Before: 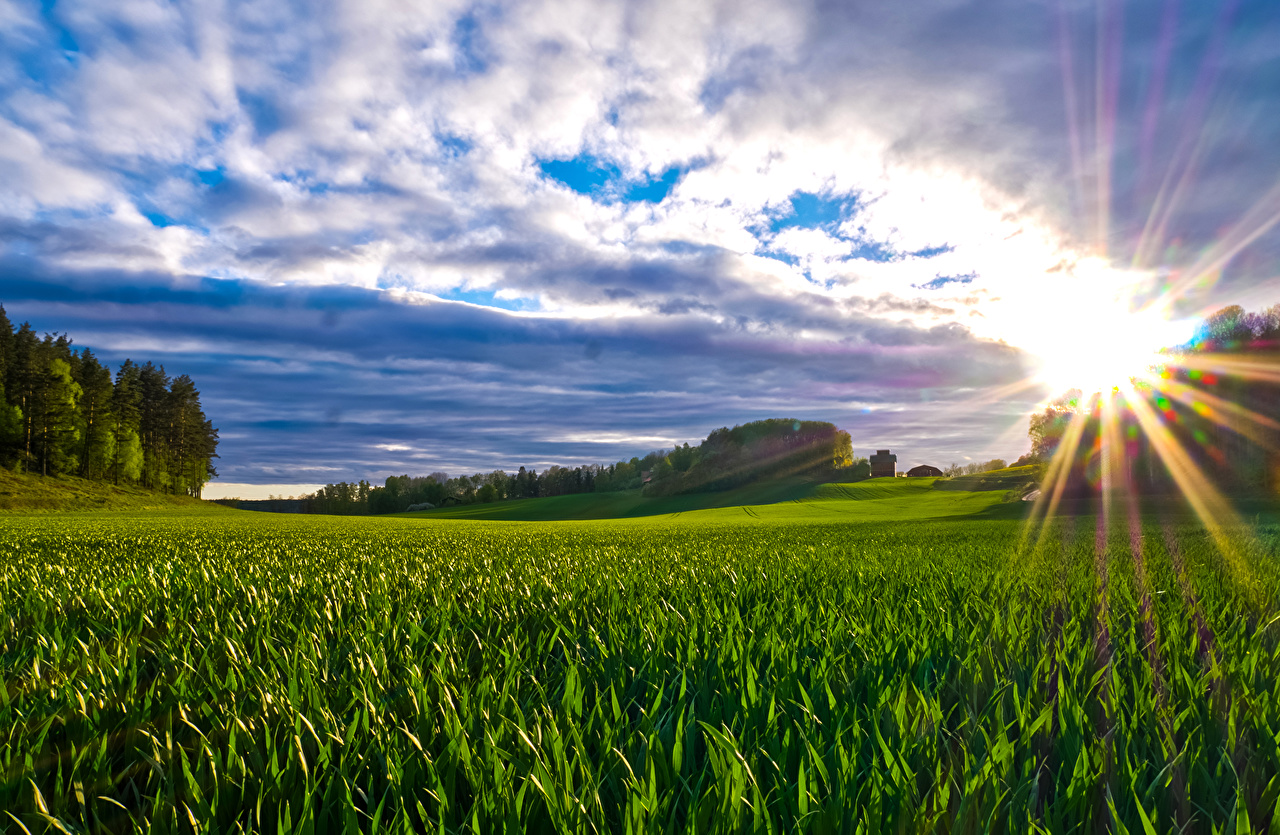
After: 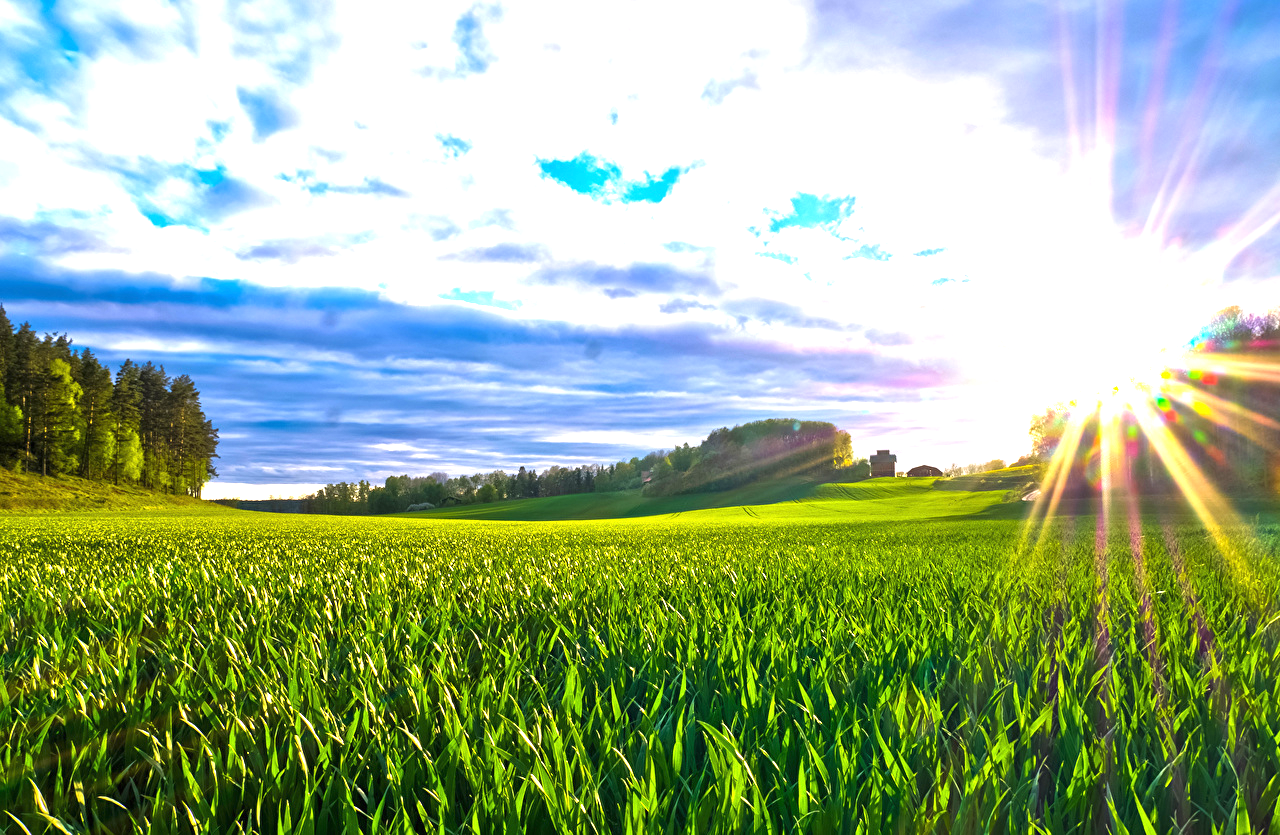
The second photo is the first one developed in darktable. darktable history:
exposure: black level correction 0, exposure 1.403 EV, compensate highlight preservation false
